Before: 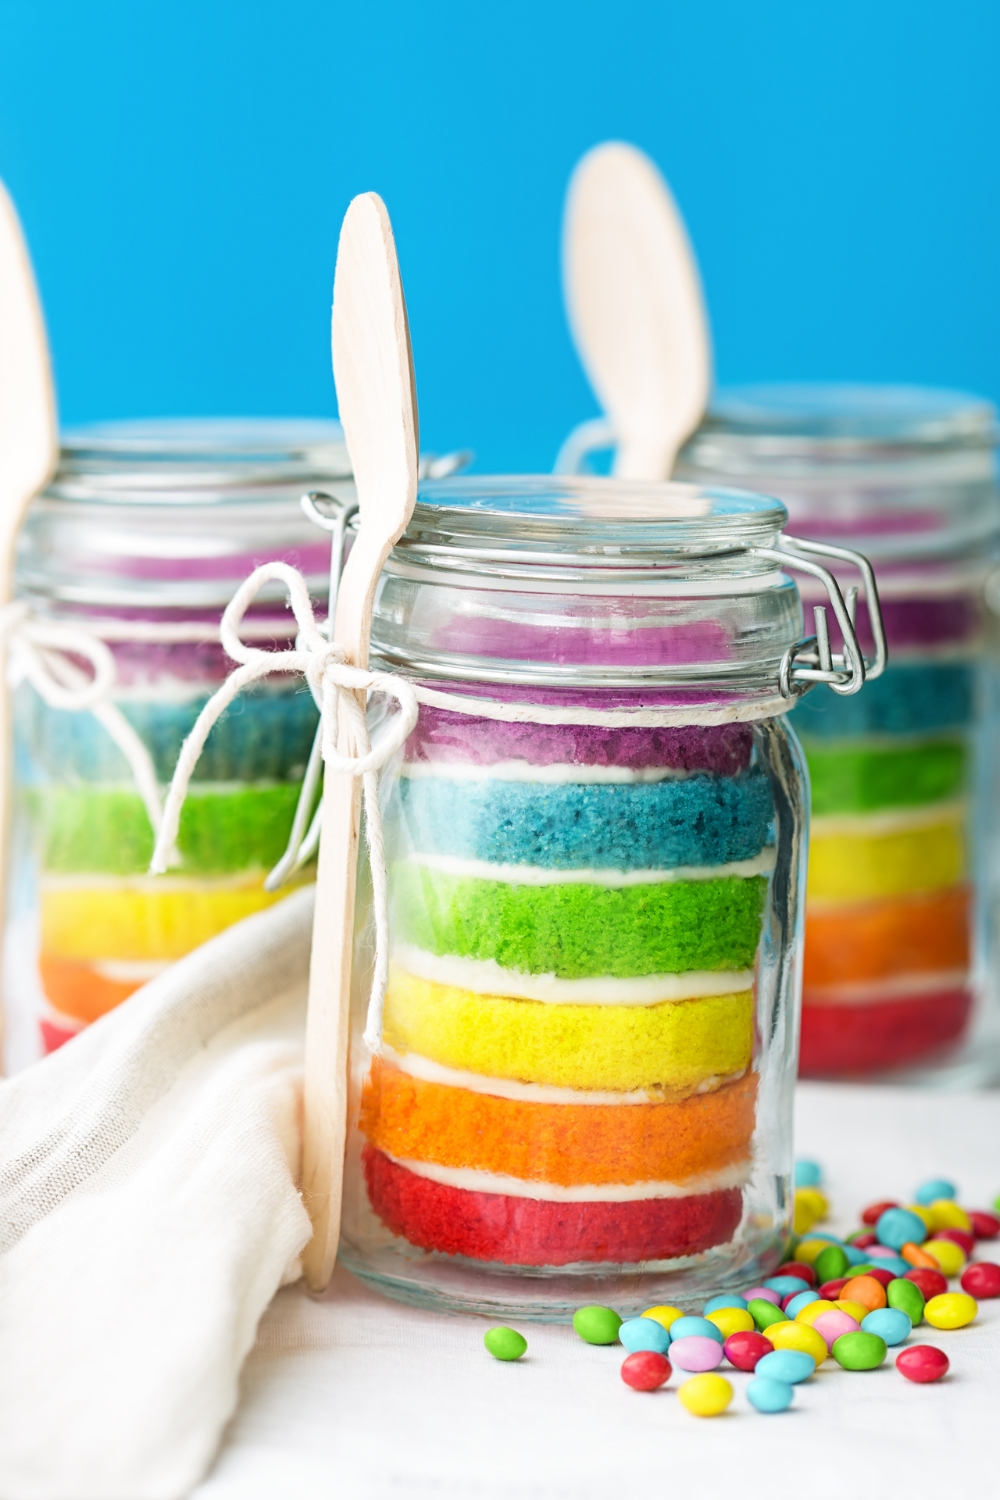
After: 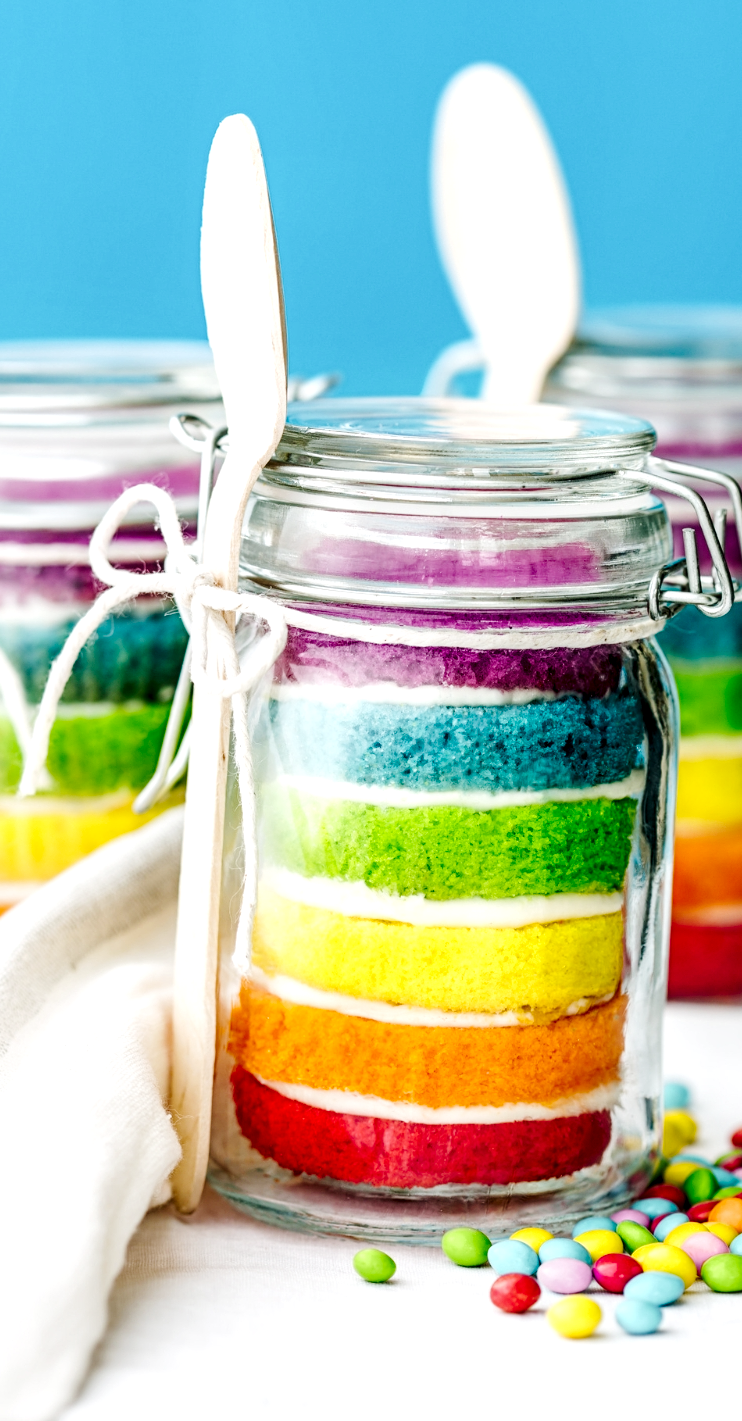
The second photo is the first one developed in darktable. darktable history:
tone curve: curves: ch0 [(0, 0) (0.003, 0.008) (0.011, 0.011) (0.025, 0.018) (0.044, 0.028) (0.069, 0.039) (0.1, 0.056) (0.136, 0.081) (0.177, 0.118) (0.224, 0.164) (0.277, 0.223) (0.335, 0.3) (0.399, 0.399) (0.468, 0.51) (0.543, 0.618) (0.623, 0.71) (0.709, 0.79) (0.801, 0.865) (0.898, 0.93) (1, 1)], preserve colors none
crop and rotate: left 13.15%, top 5.251%, right 12.609%
local contrast: highlights 60%, shadows 60%, detail 160%
